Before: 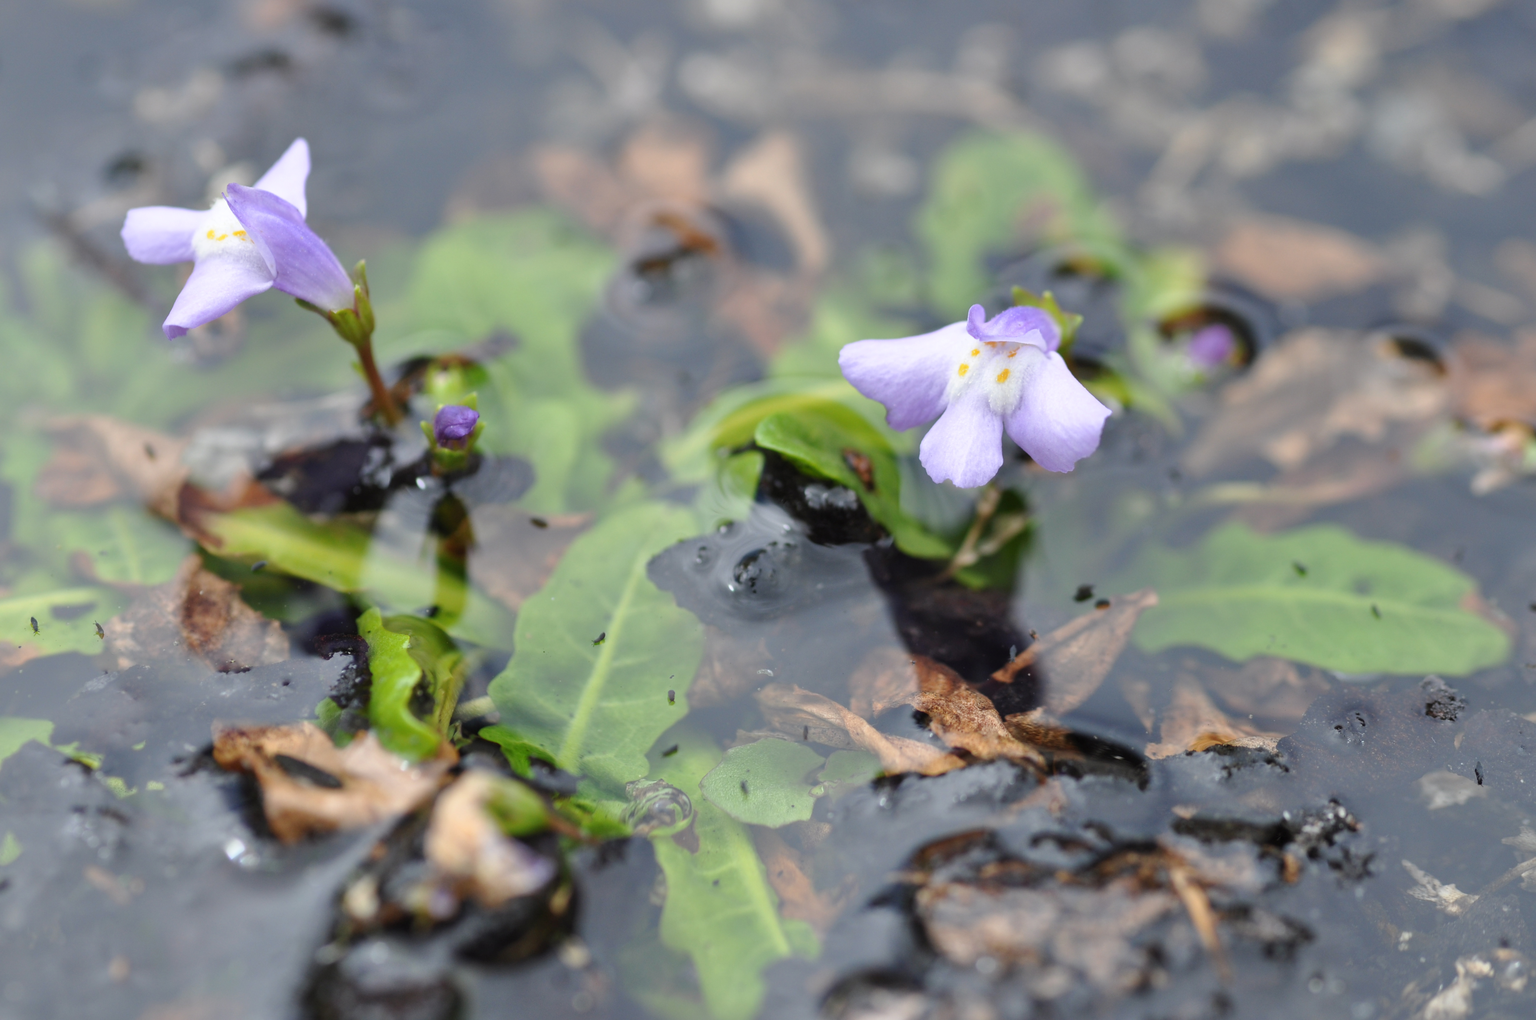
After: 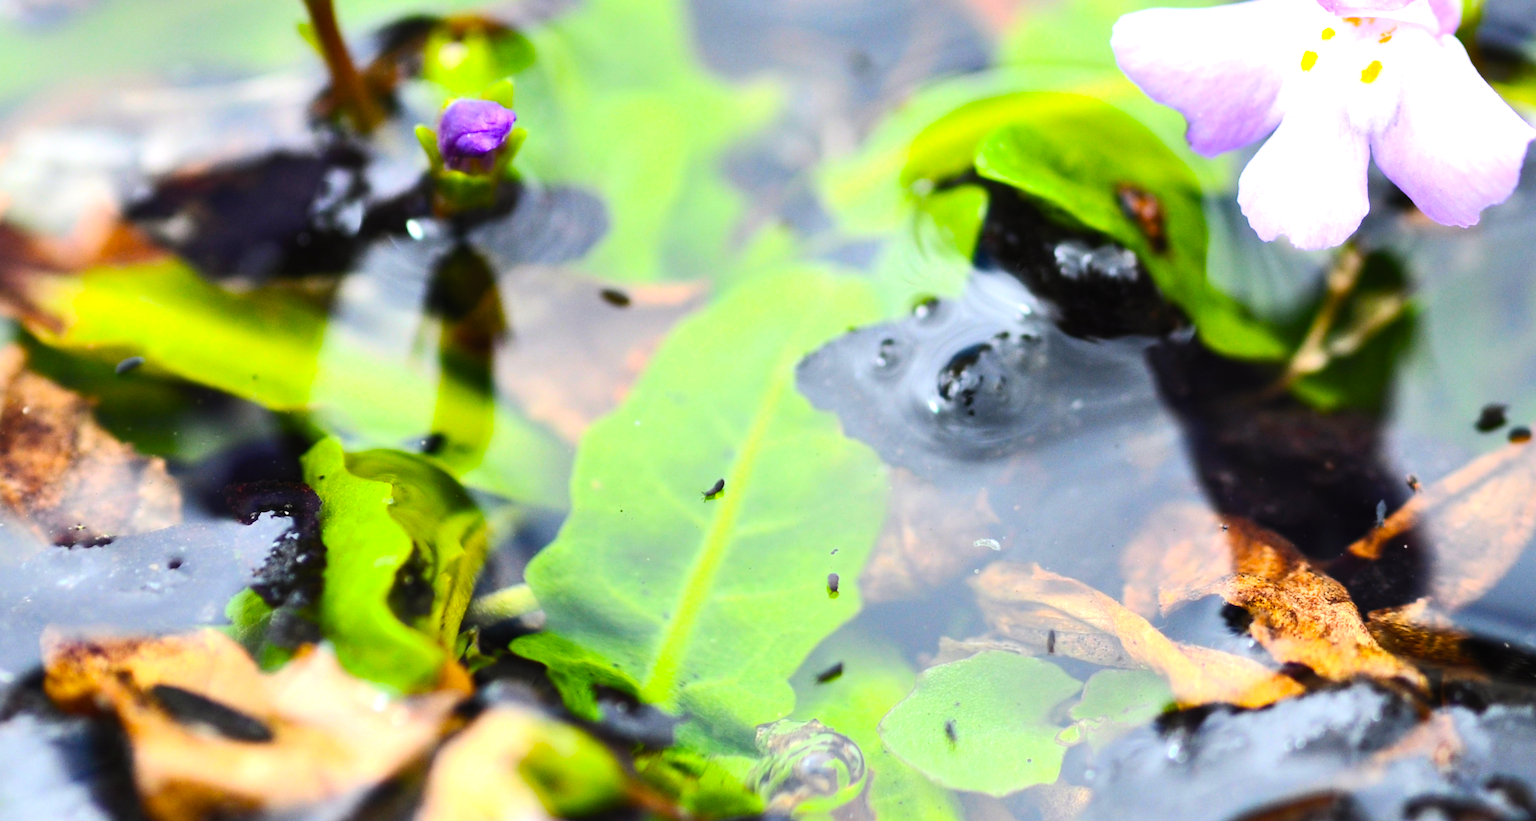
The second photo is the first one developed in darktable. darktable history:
contrast brightness saturation: contrast 0.2, brightness 0.16, saturation 0.22
rotate and perspective: rotation 0.679°, lens shift (horizontal) 0.136, crop left 0.009, crop right 0.991, crop top 0.078, crop bottom 0.95
crop: left 13.312%, top 31.28%, right 24.627%, bottom 15.582%
color balance rgb: linear chroma grading › global chroma 50%, perceptual saturation grading › global saturation 2.34%, global vibrance 6.64%, contrast 12.71%, saturation formula JzAzBz (2021)
tone equalizer: -8 EV -0.75 EV, -7 EV -0.7 EV, -6 EV -0.6 EV, -5 EV -0.4 EV, -3 EV 0.4 EV, -2 EV 0.6 EV, -1 EV 0.7 EV, +0 EV 0.75 EV, edges refinement/feathering 500, mask exposure compensation -1.57 EV, preserve details no
